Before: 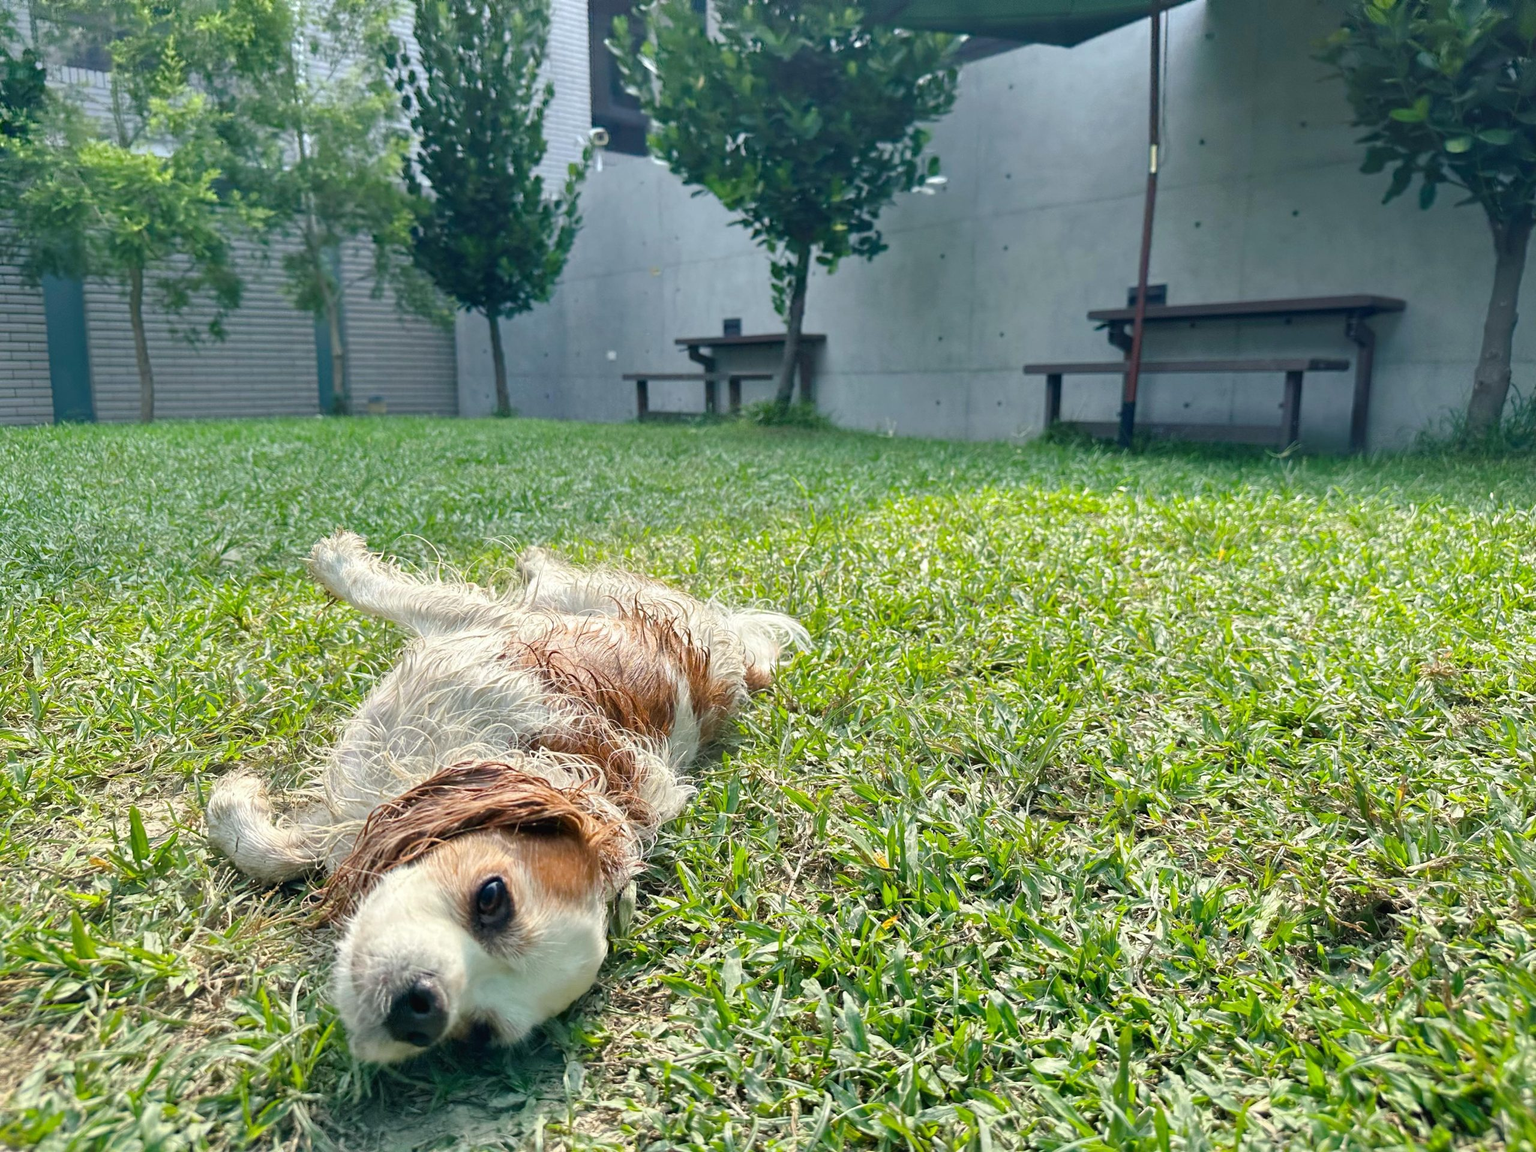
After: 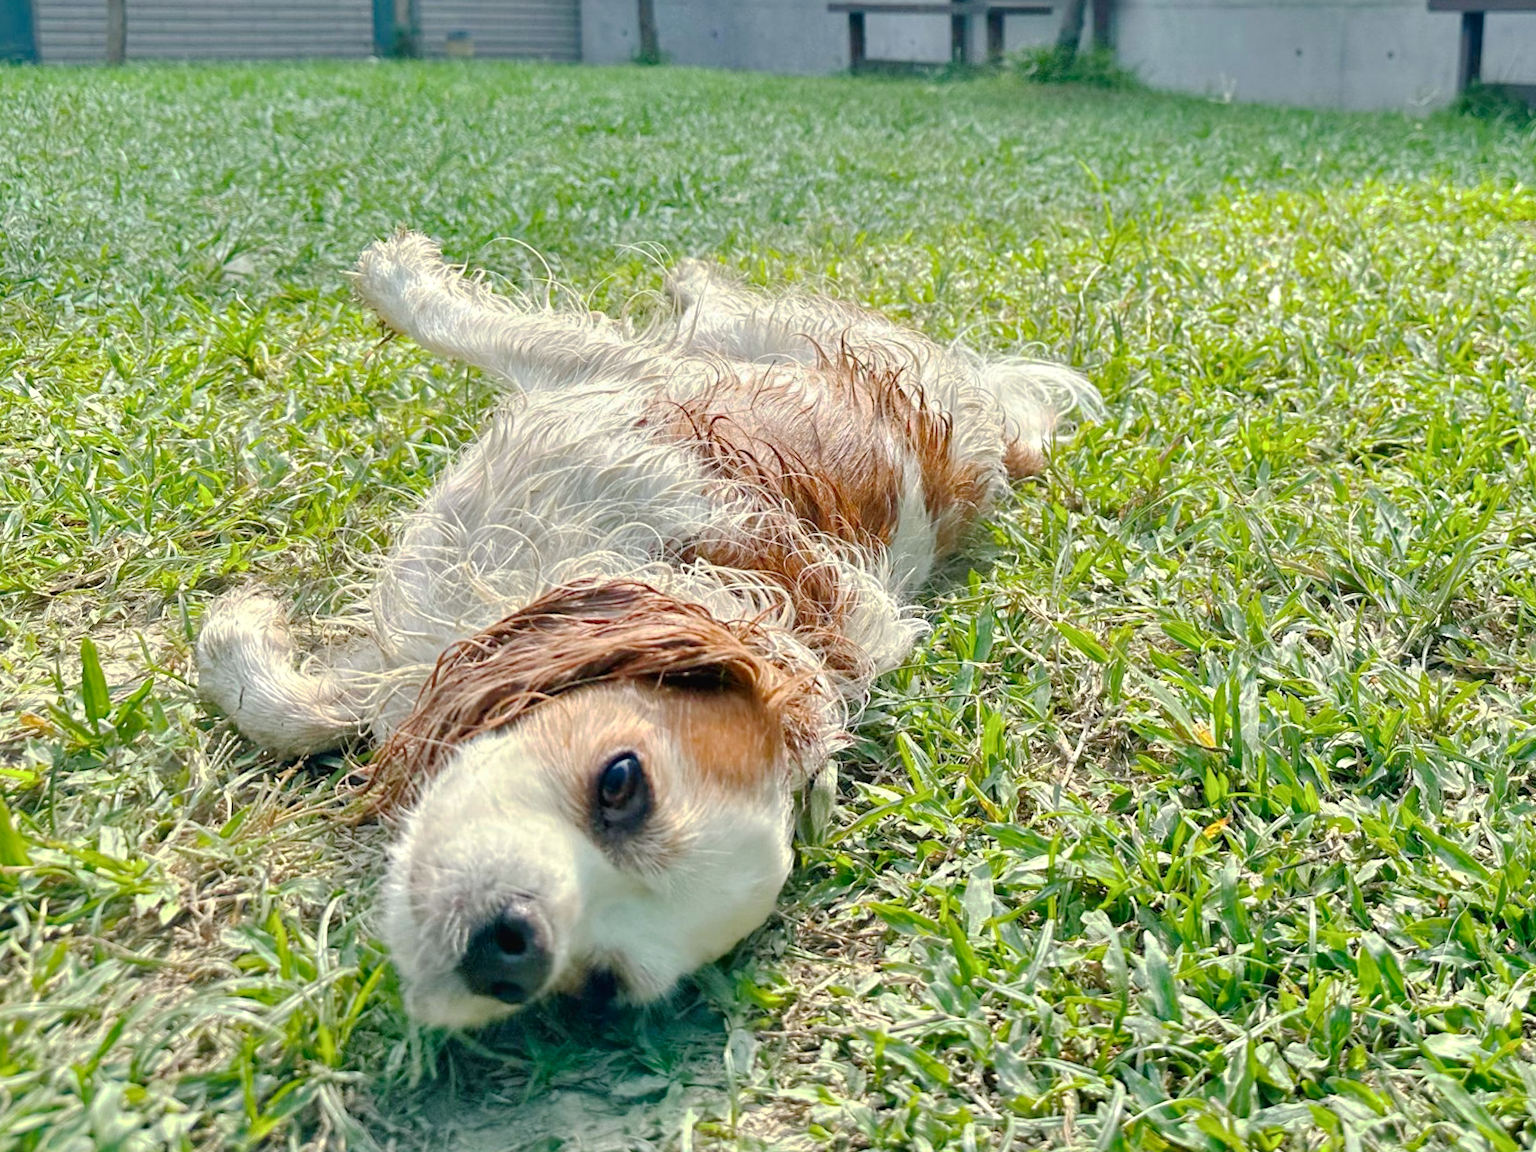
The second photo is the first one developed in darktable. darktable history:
crop and rotate: angle -0.82°, left 3.85%, top 31.828%, right 27.992%
tone curve: curves: ch0 [(0, 0) (0.003, 0.002) (0.011, 0.006) (0.025, 0.013) (0.044, 0.019) (0.069, 0.032) (0.1, 0.056) (0.136, 0.095) (0.177, 0.144) (0.224, 0.193) (0.277, 0.26) (0.335, 0.331) (0.399, 0.405) (0.468, 0.479) (0.543, 0.552) (0.623, 0.624) (0.709, 0.699) (0.801, 0.772) (0.898, 0.856) (1, 1)], preserve colors none
tone equalizer: -8 EV 1 EV, -7 EV 1 EV, -6 EV 1 EV, -5 EV 1 EV, -4 EV 1 EV, -3 EV 0.75 EV, -2 EV 0.5 EV, -1 EV 0.25 EV
